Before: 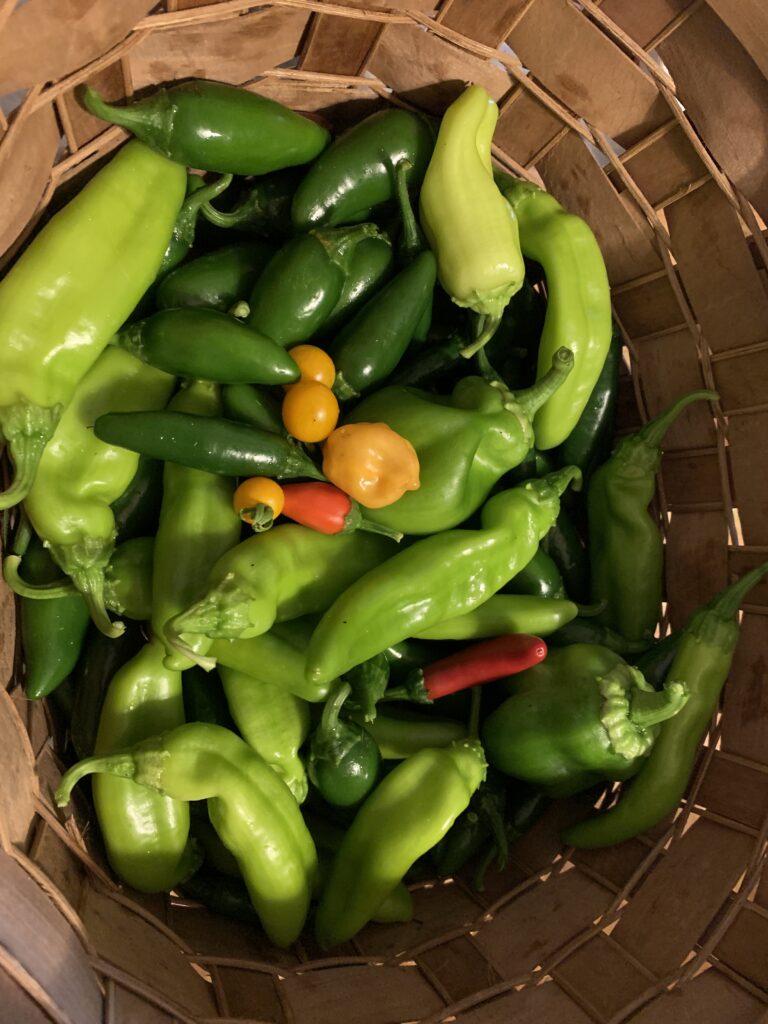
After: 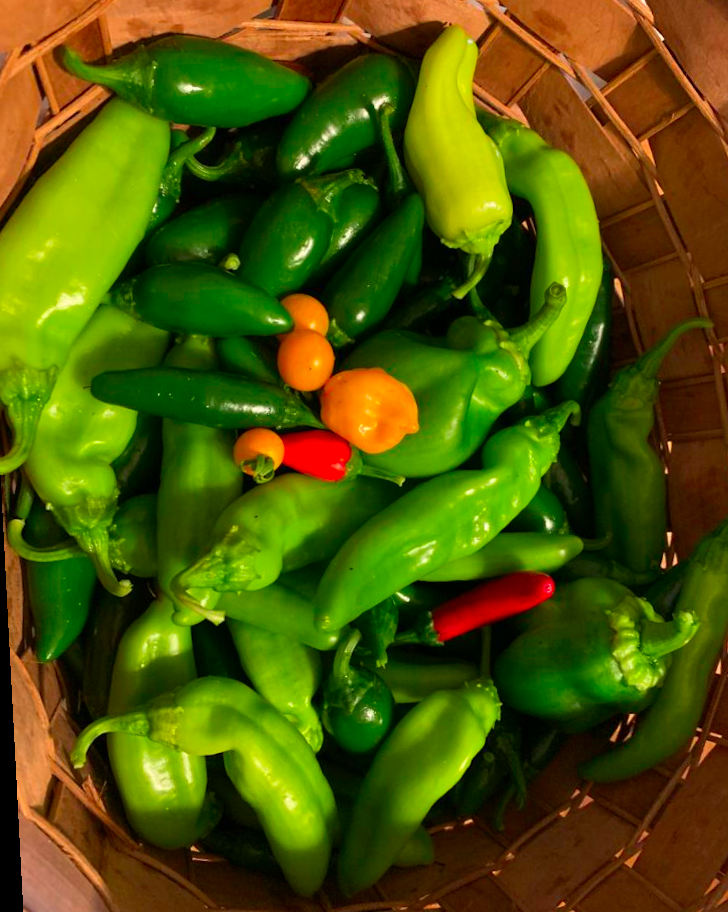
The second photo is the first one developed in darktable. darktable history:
velvia: strength 17%
rotate and perspective: rotation -3°, crop left 0.031, crop right 0.968, crop top 0.07, crop bottom 0.93
crop and rotate: right 5.167%
color contrast: green-magenta contrast 1.69, blue-yellow contrast 1.49
